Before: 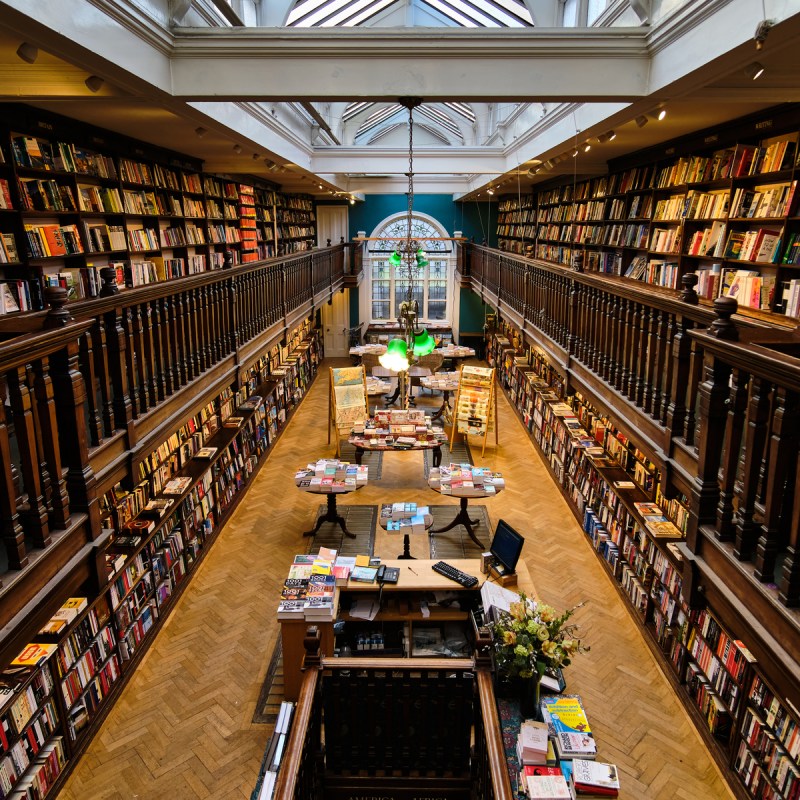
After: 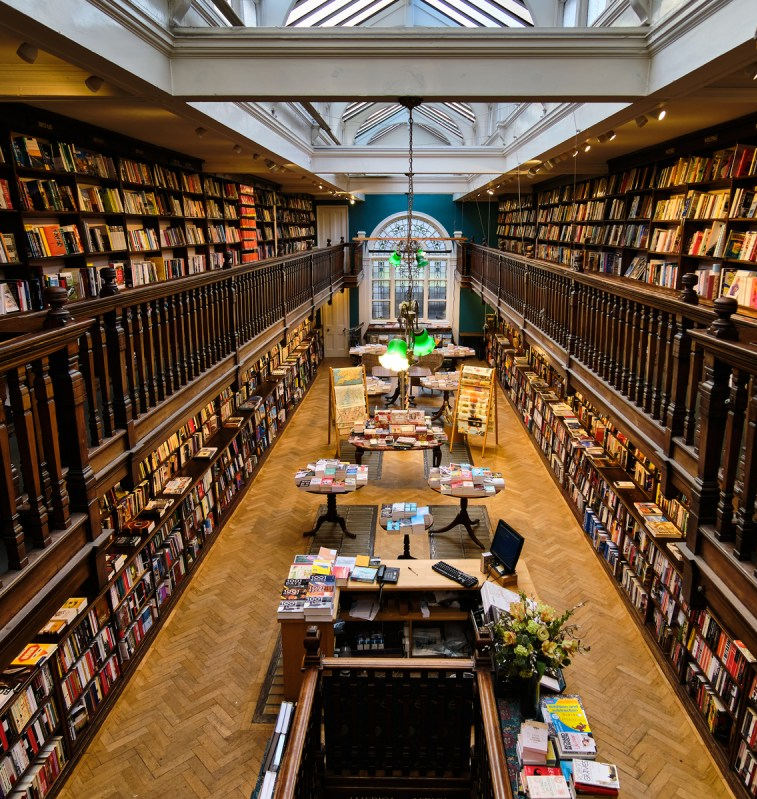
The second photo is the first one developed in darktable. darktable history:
crop and rotate: left 0%, right 5.271%
